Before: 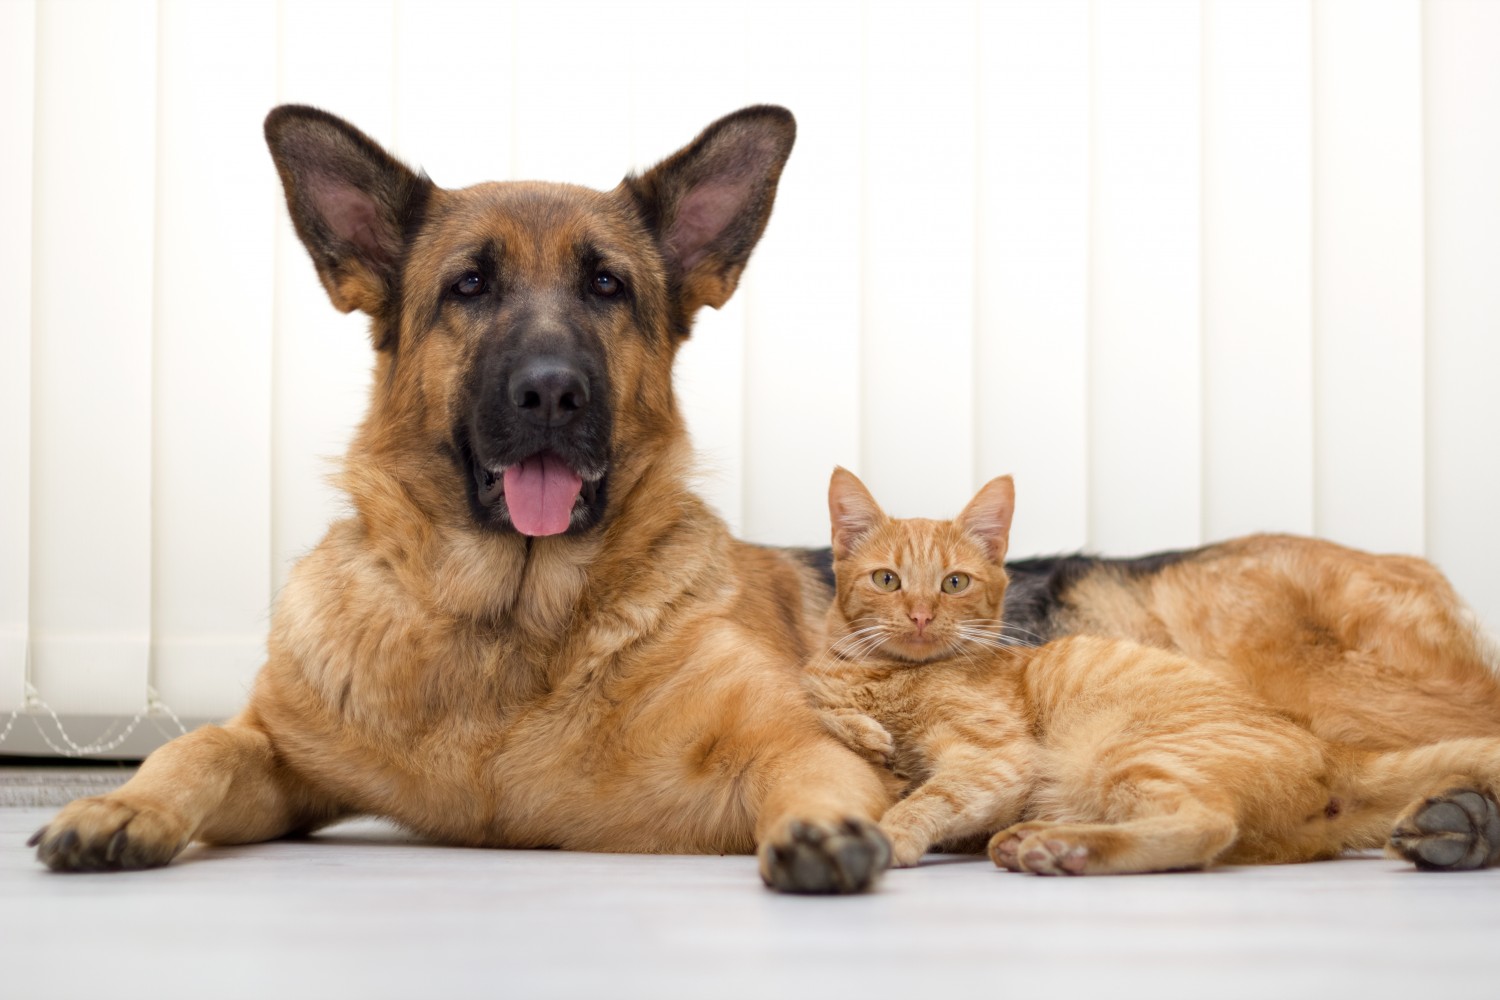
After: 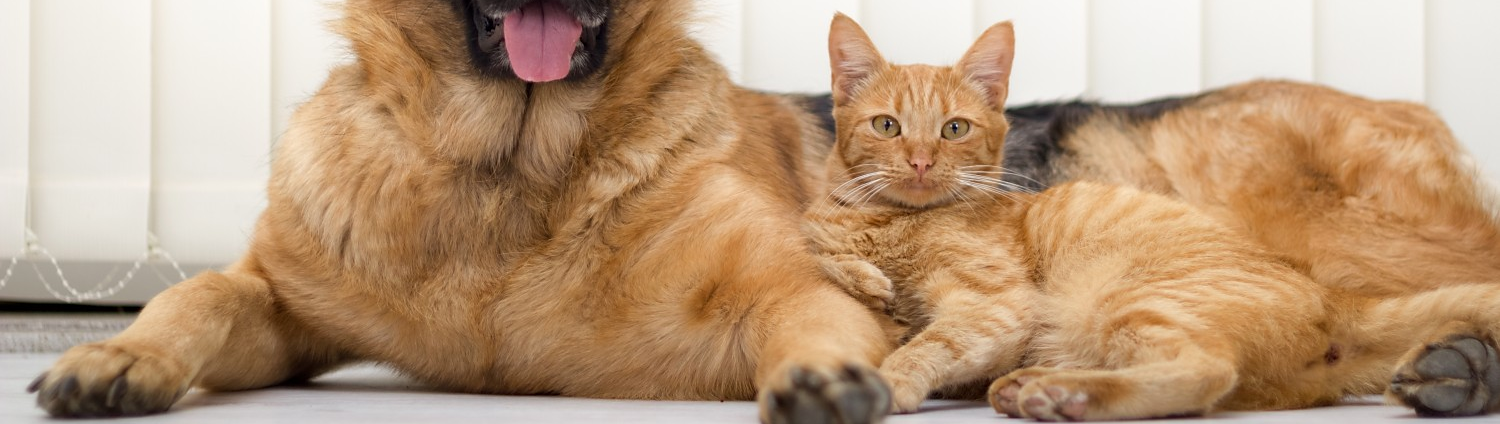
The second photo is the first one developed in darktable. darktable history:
crop: top 45.443%, bottom 12.141%
sharpen: radius 1.565, amount 0.365, threshold 1.682
